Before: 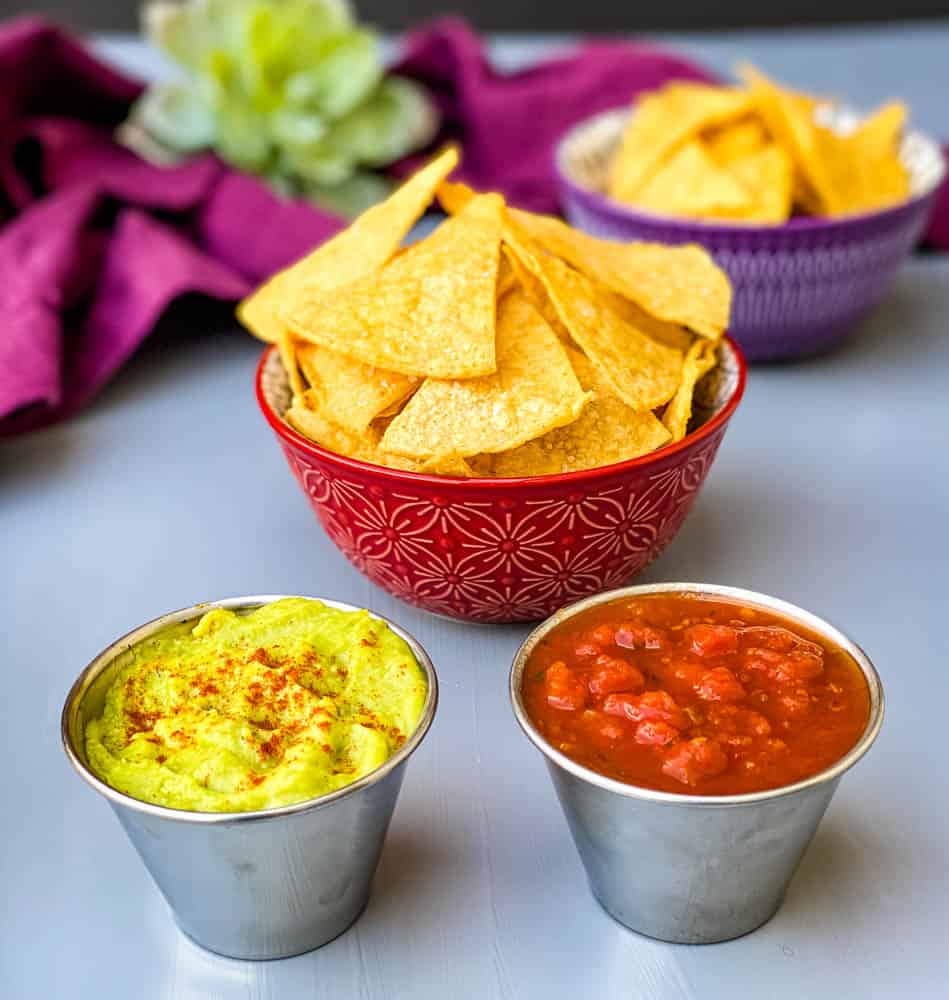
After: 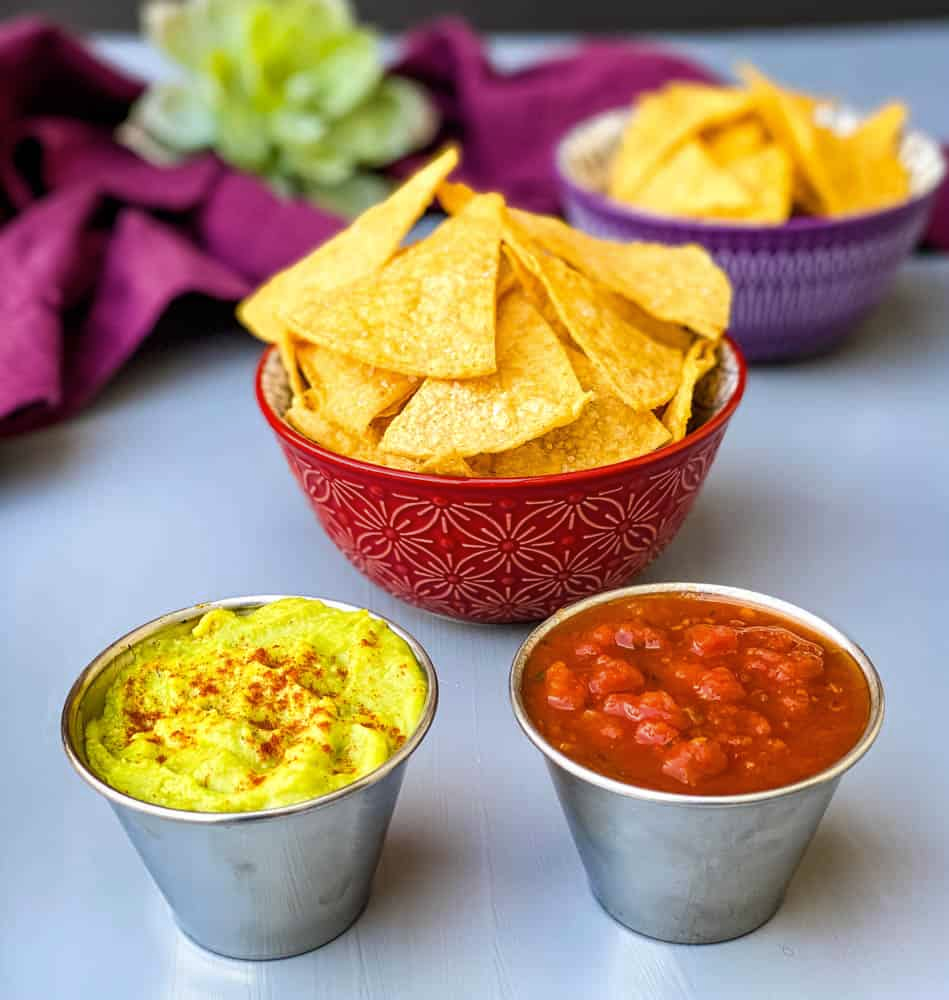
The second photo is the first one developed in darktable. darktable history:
color zones: curves: ch0 [(0.068, 0.464) (0.25, 0.5) (0.48, 0.508) (0.75, 0.536) (0.886, 0.476) (0.967, 0.456)]; ch1 [(0.066, 0.456) (0.25, 0.5) (0.616, 0.508) (0.746, 0.56) (0.934, 0.444)]
